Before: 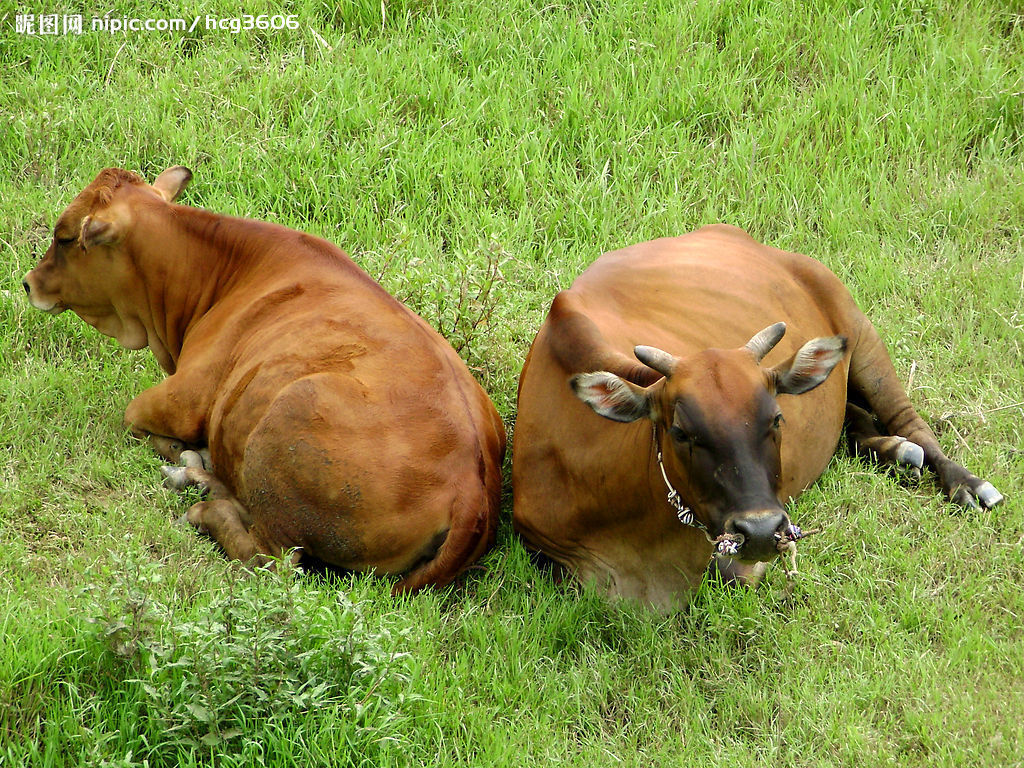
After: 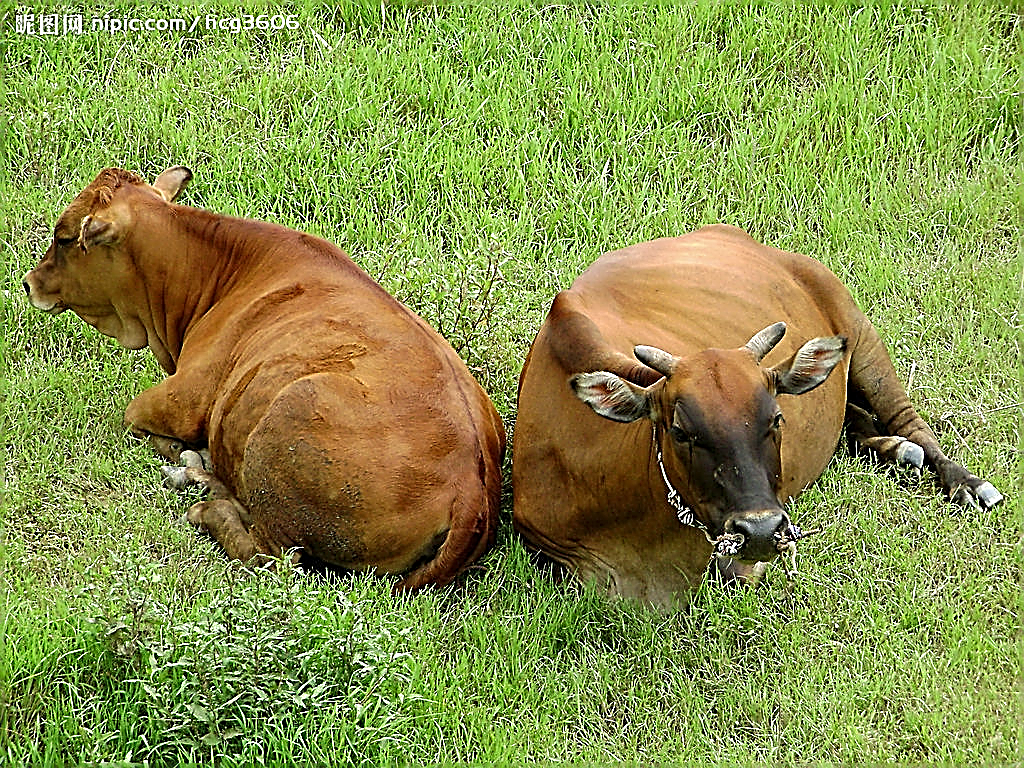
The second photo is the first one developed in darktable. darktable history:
sharpen: amount 2
white balance: red 0.978, blue 0.999
